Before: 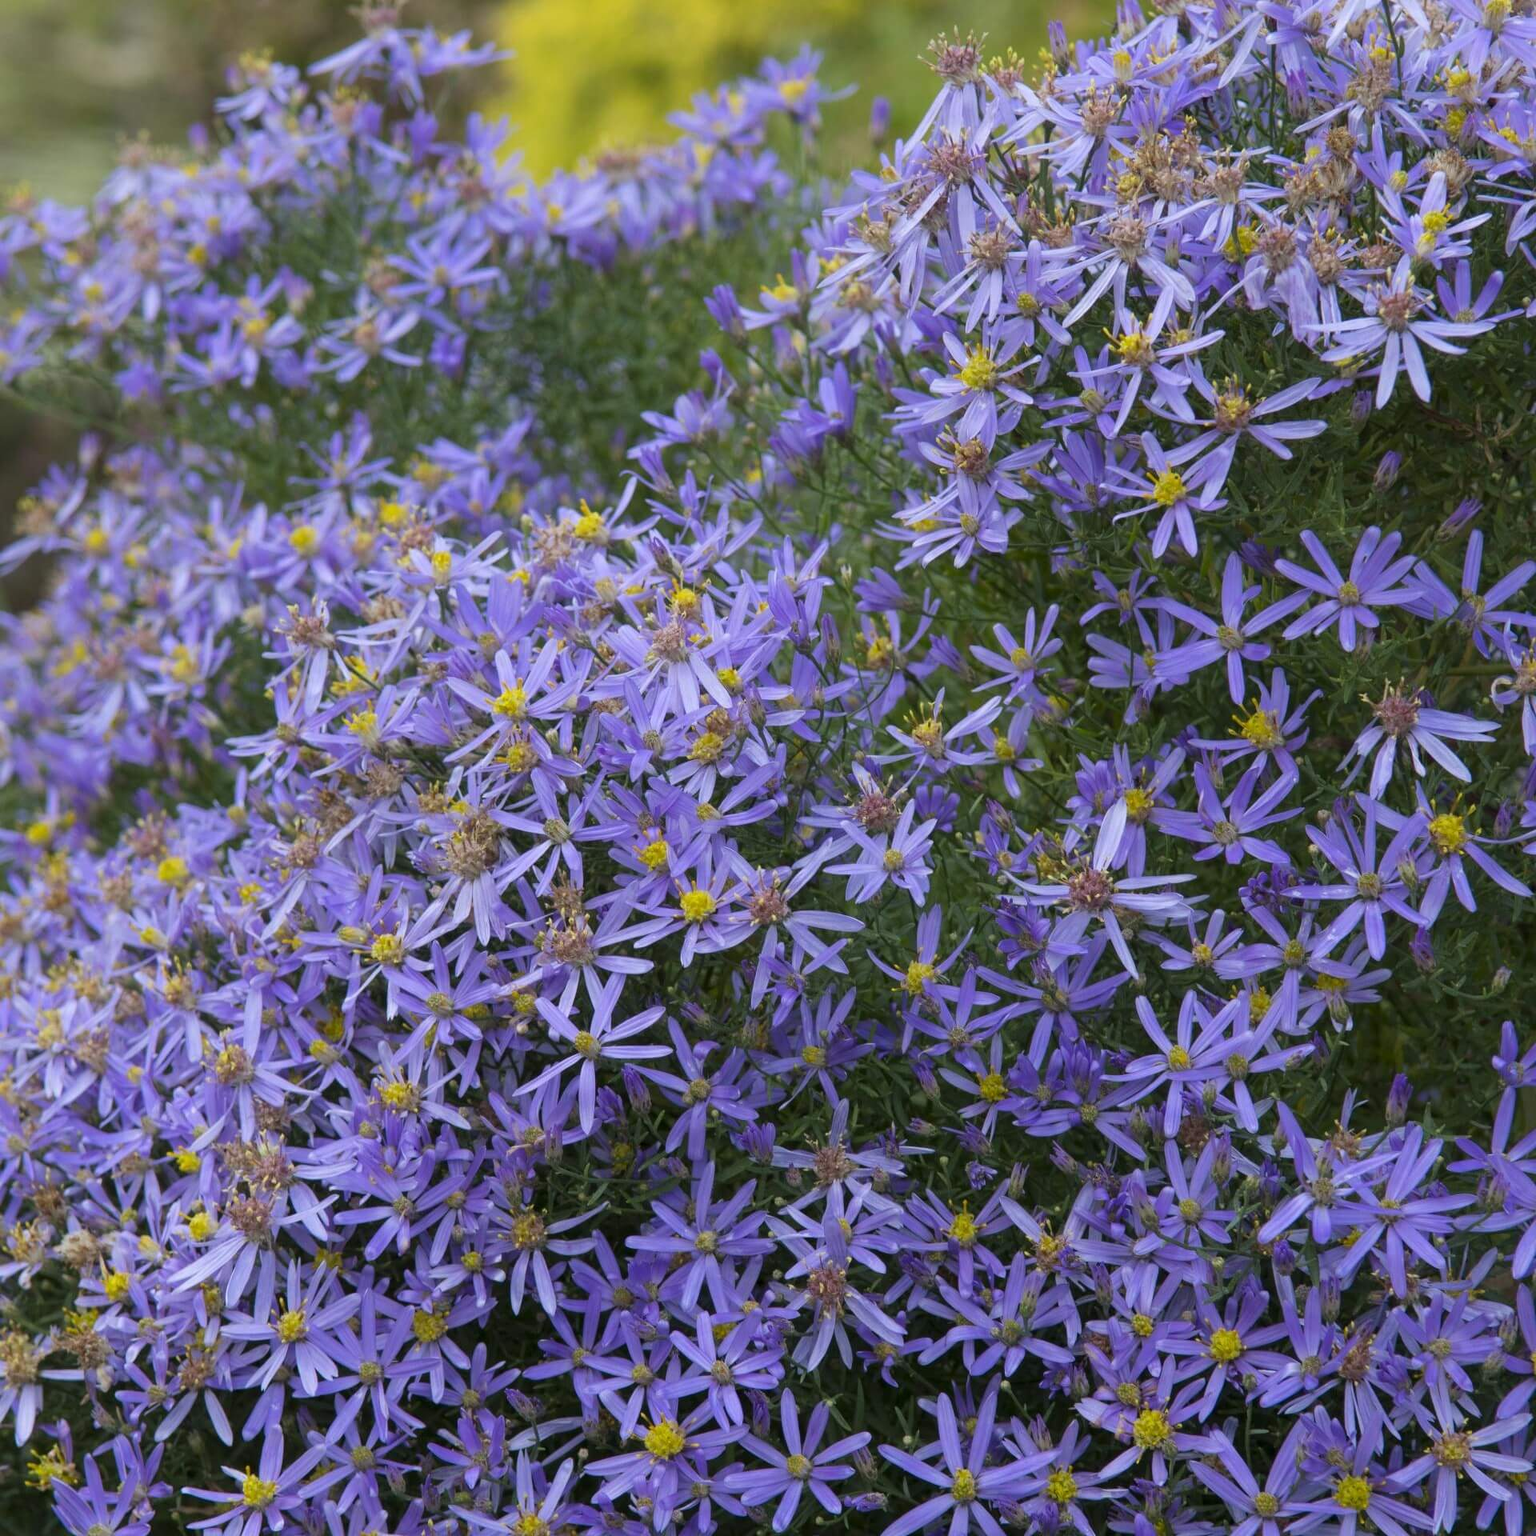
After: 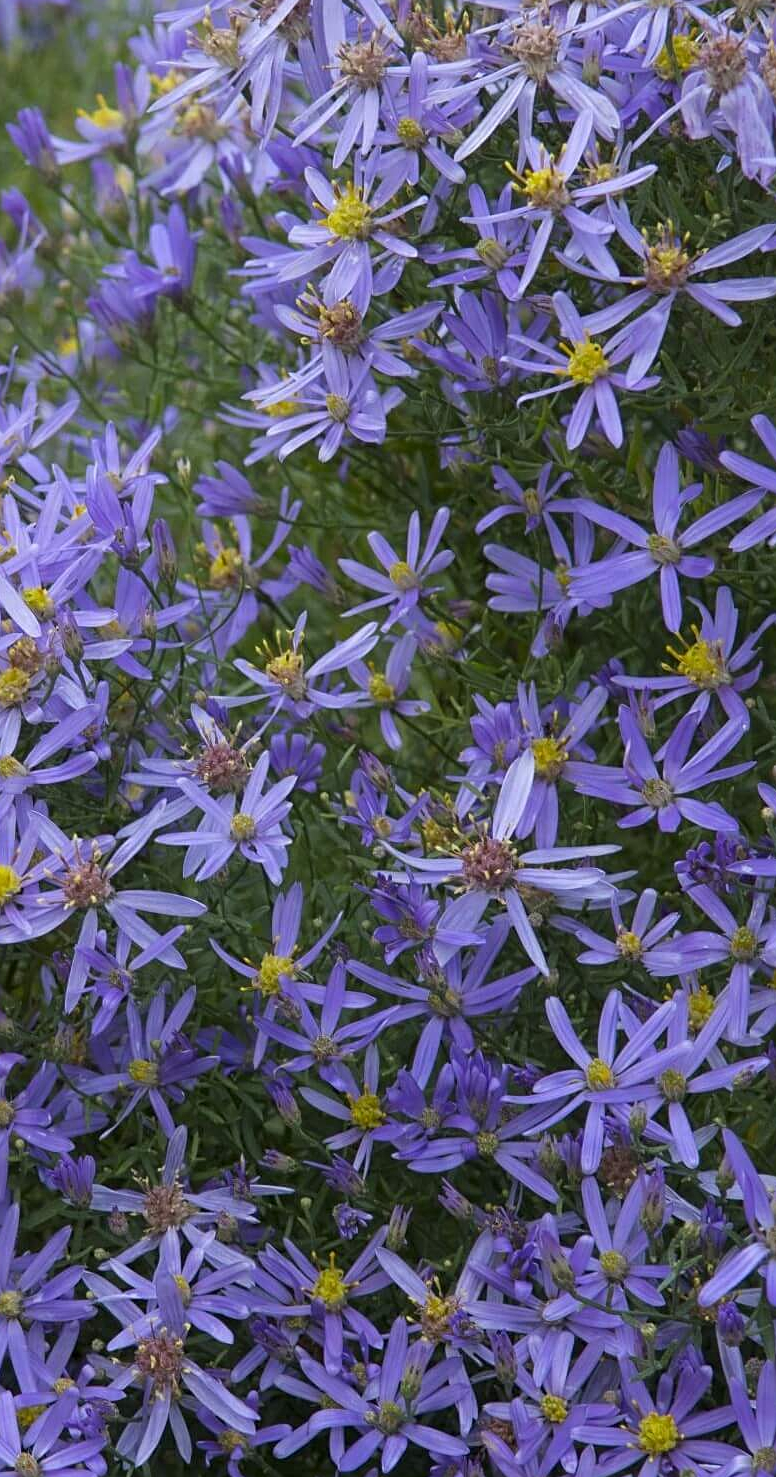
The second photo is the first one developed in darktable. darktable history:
crop: left 45.523%, top 12.942%, right 14.009%, bottom 10.127%
sharpen: radius 2.147, amount 0.384, threshold 0.125
